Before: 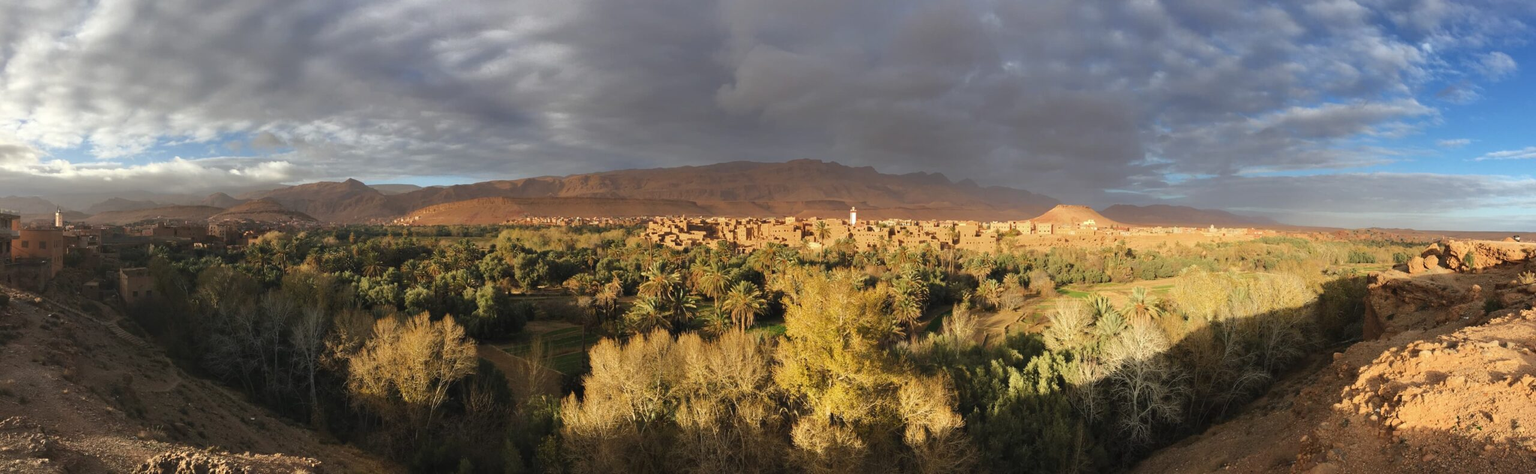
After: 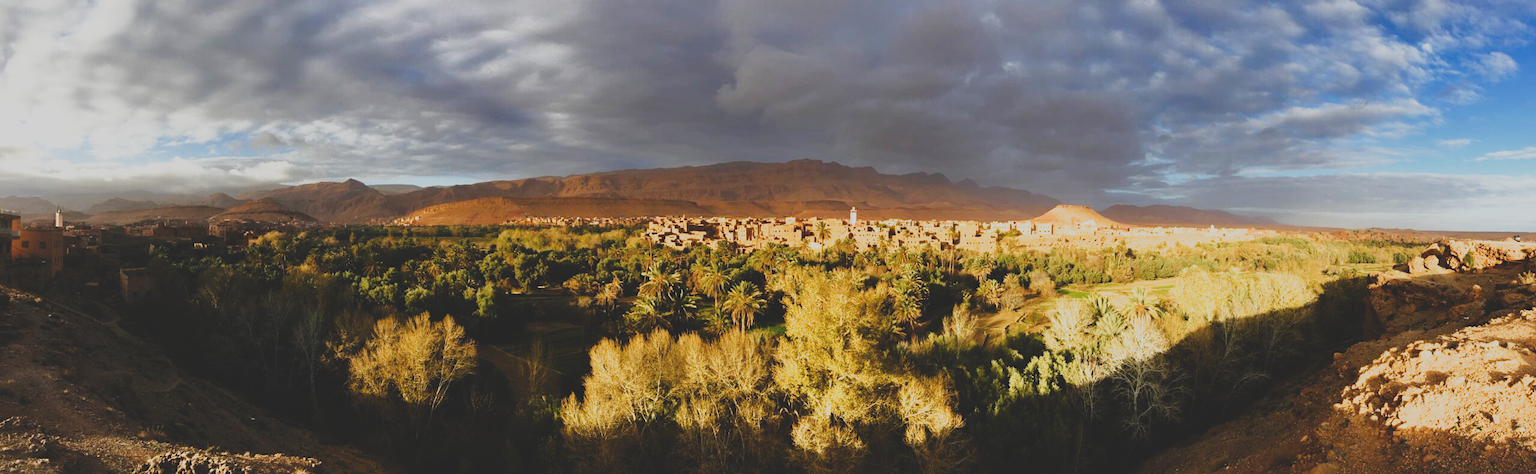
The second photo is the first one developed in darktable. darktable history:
exposure: compensate exposure bias true, compensate highlight preservation false
filmic rgb: black relative exposure -7.98 EV, white relative exposure 2.19 EV, hardness 6.9
color balance rgb: perceptual saturation grading › global saturation 34.852%, perceptual saturation grading › highlights -29.998%, perceptual saturation grading › shadows 36.136%, global vibrance 20%
tone curve: curves: ch0 [(0, 0.148) (0.191, 0.225) (0.712, 0.695) (0.864, 0.797) (1, 0.839)], preserve colors none
